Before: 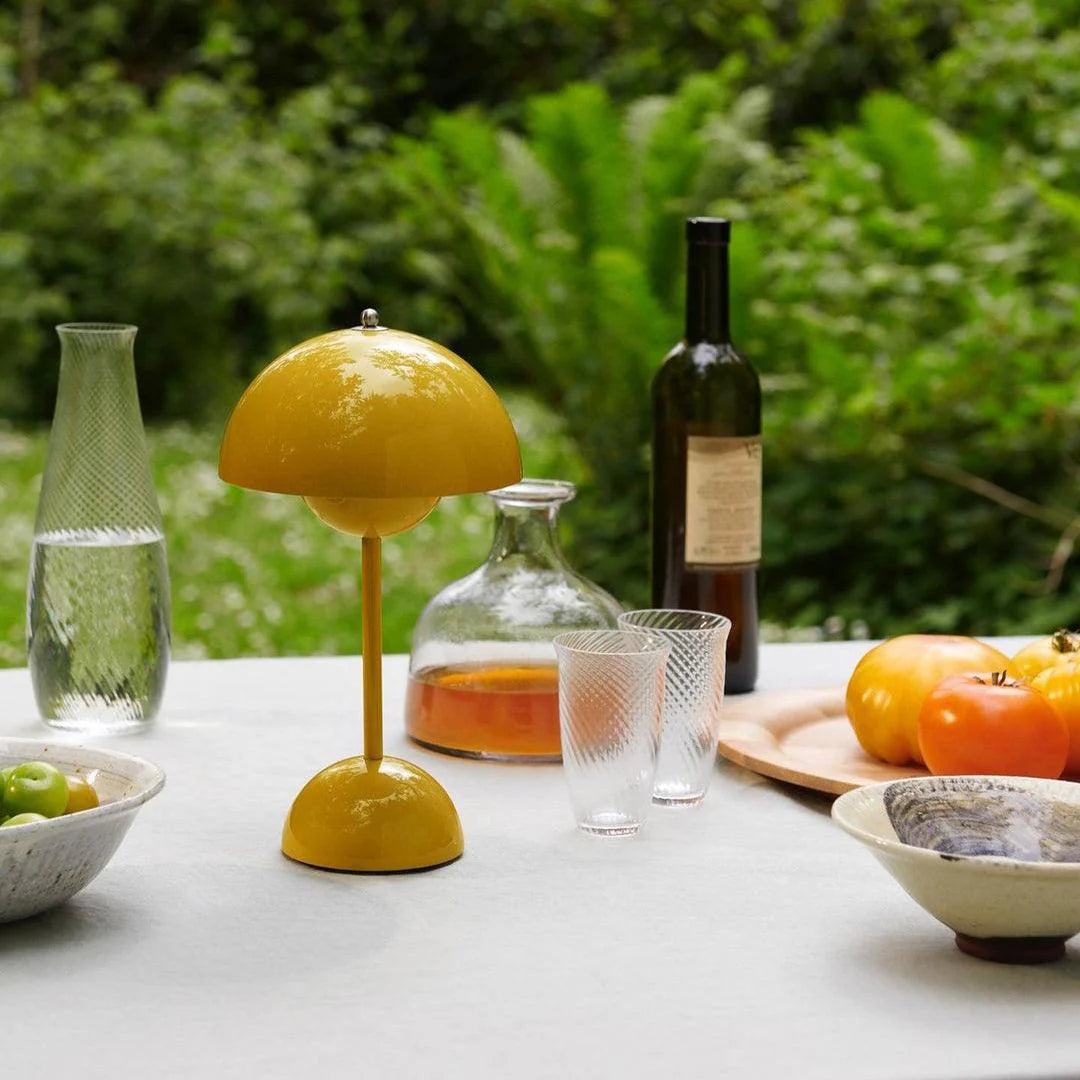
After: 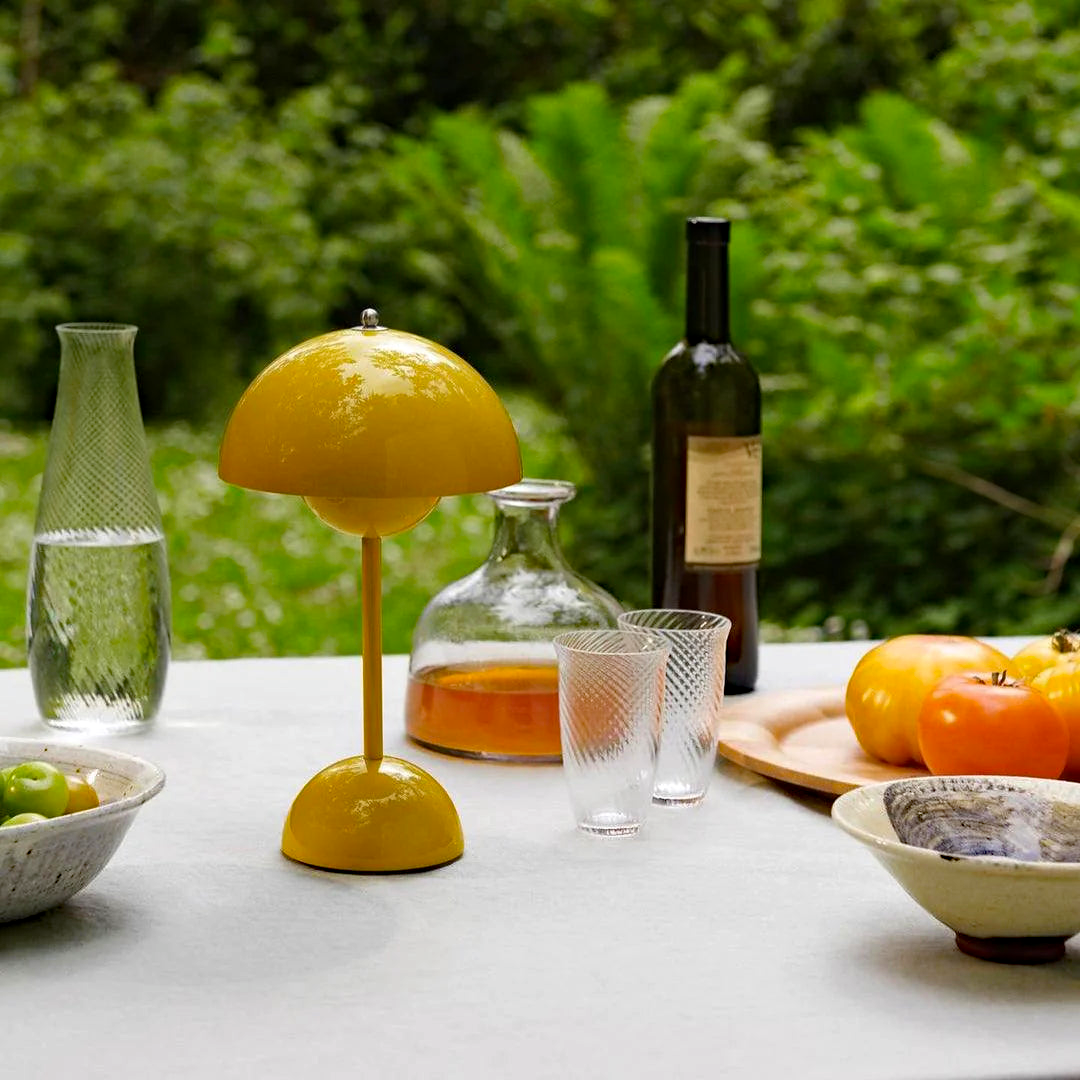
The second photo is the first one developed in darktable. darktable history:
haze removal: strength 0.501, distance 0.427, compatibility mode true, adaptive false
